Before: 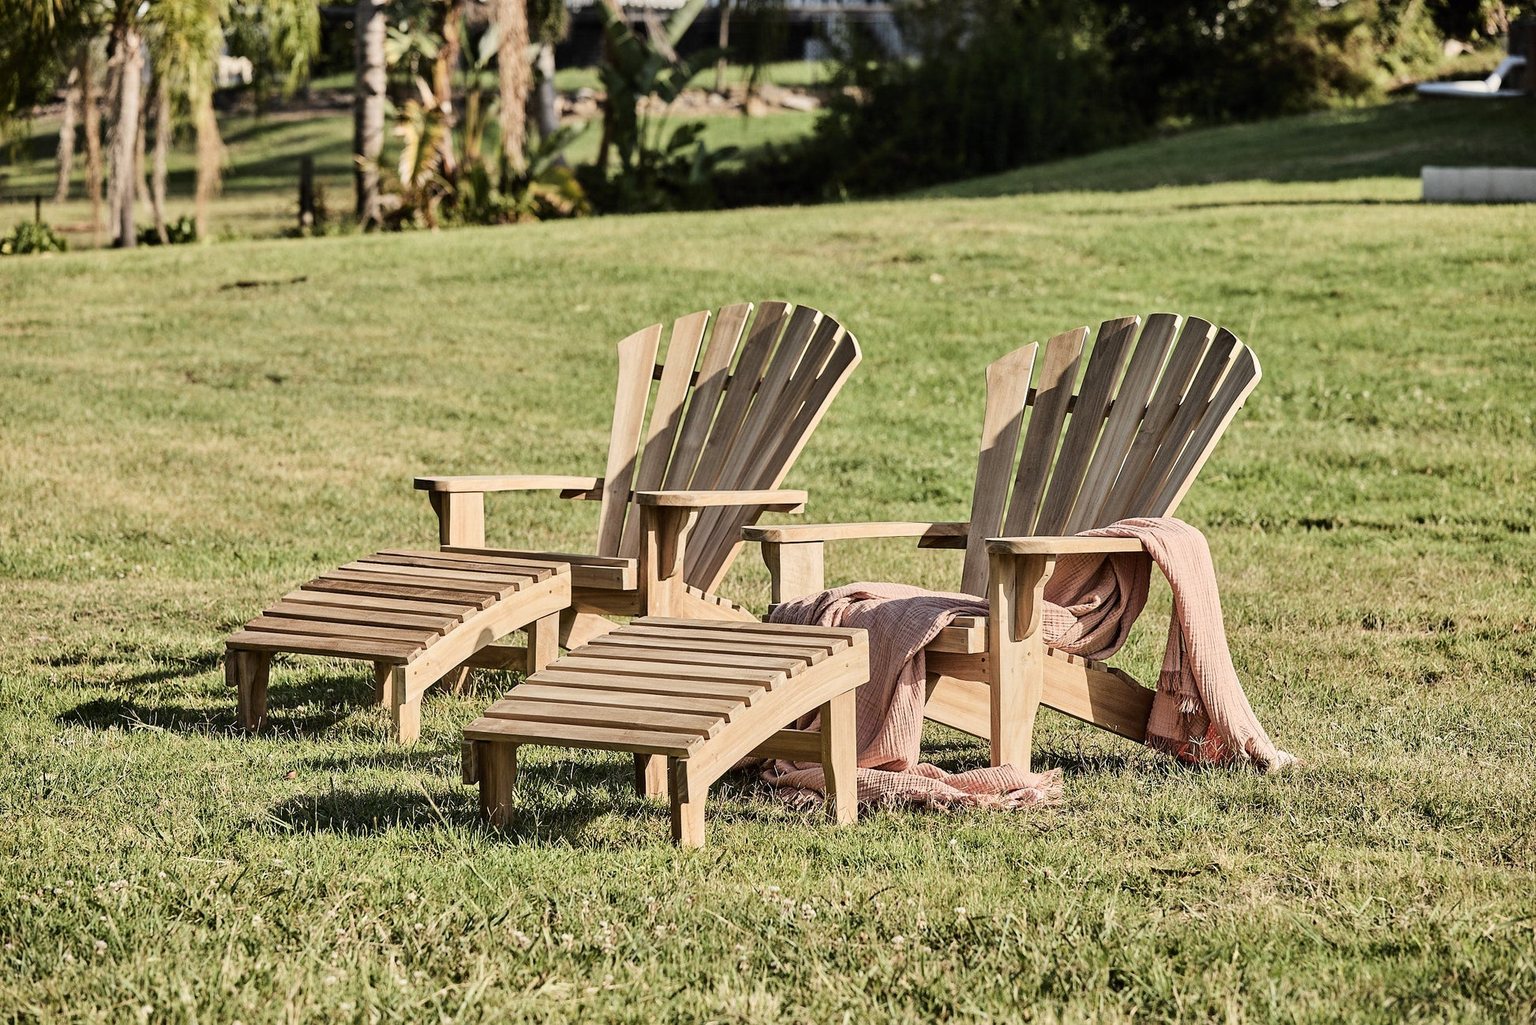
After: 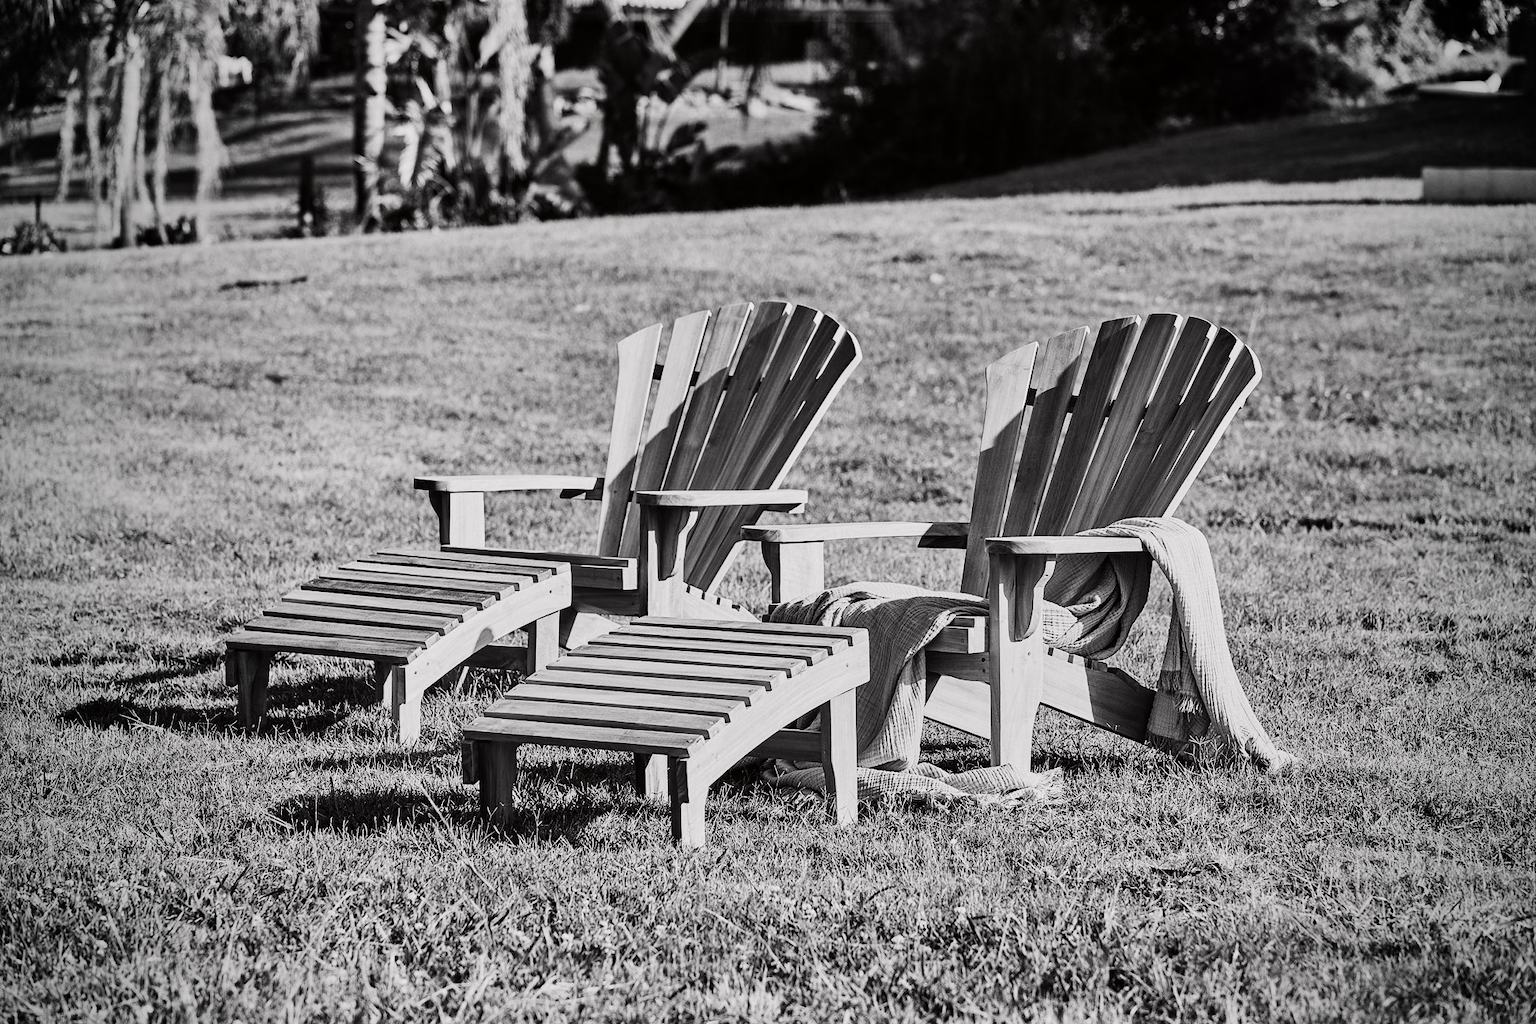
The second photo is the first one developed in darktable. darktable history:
vibrance: vibrance 75%
vignetting: fall-off start 97%, fall-off radius 100%, width/height ratio 0.609, unbound false
color calibration: output gray [0.714, 0.278, 0, 0], illuminant same as pipeline (D50), adaptation none (bypass)
tone curve: curves: ch0 [(0, 0) (0.091, 0.066) (0.184, 0.16) (0.491, 0.519) (0.748, 0.765) (1, 0.919)]; ch1 [(0, 0) (0.179, 0.173) (0.322, 0.32) (0.424, 0.424) (0.502, 0.504) (0.56, 0.575) (0.631, 0.675) (0.777, 0.806) (1, 1)]; ch2 [(0, 0) (0.434, 0.447) (0.497, 0.498) (0.539, 0.566) (0.676, 0.691) (1, 1)], color space Lab, independent channels, preserve colors none
color balance rgb: perceptual saturation grading › highlights -31.88%, perceptual saturation grading › mid-tones 5.8%, perceptual saturation grading › shadows 18.12%, perceptual brilliance grading › highlights 3.62%, perceptual brilliance grading › mid-tones -18.12%, perceptual brilliance grading › shadows -41.3%
